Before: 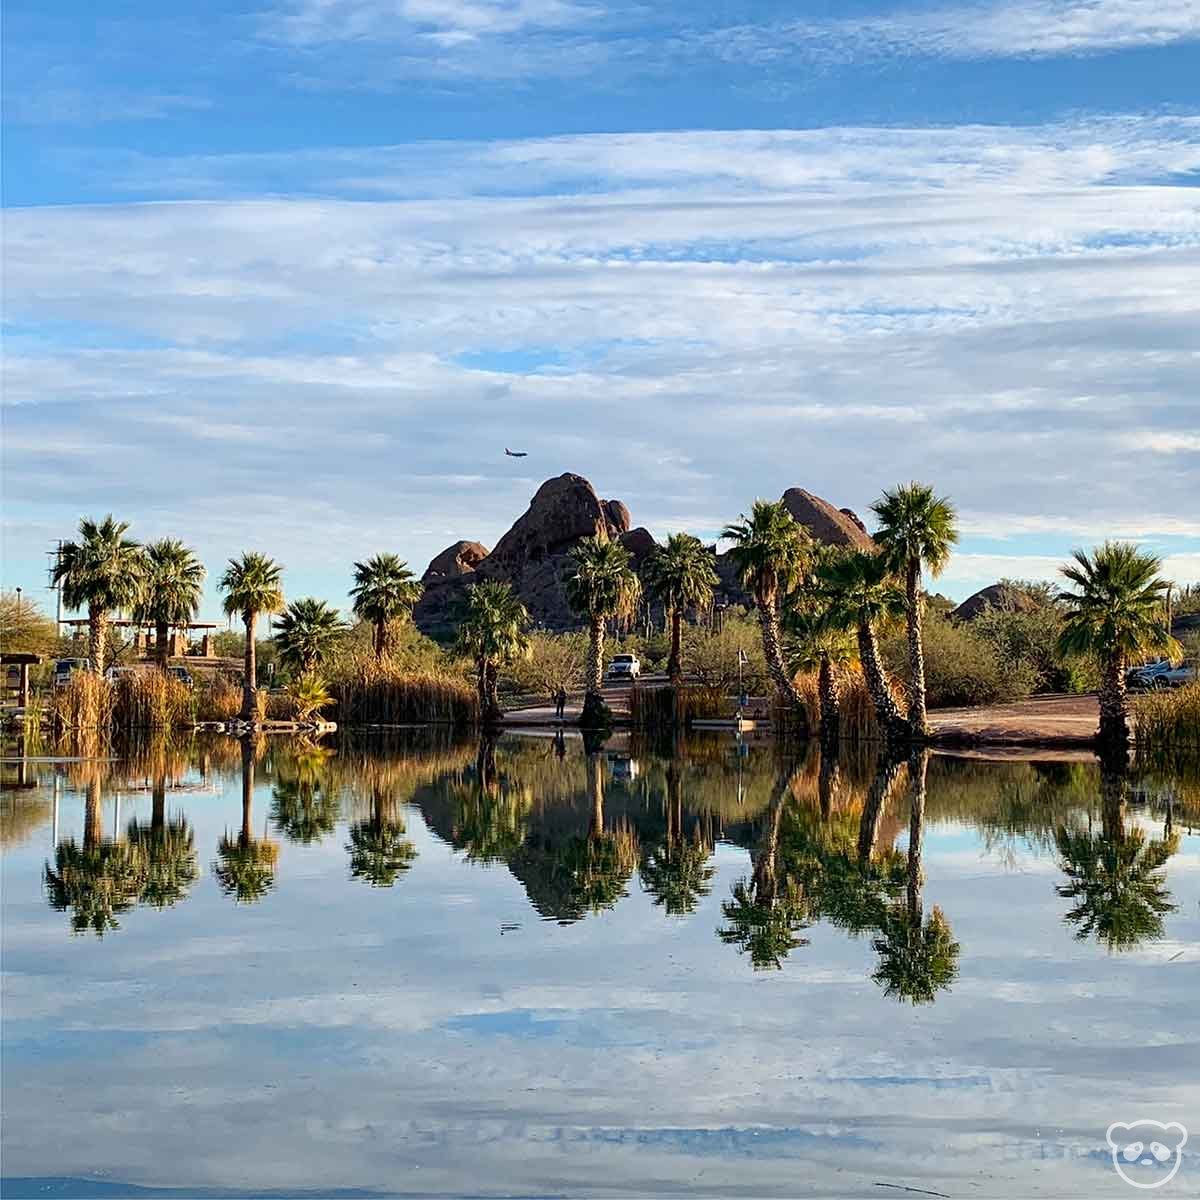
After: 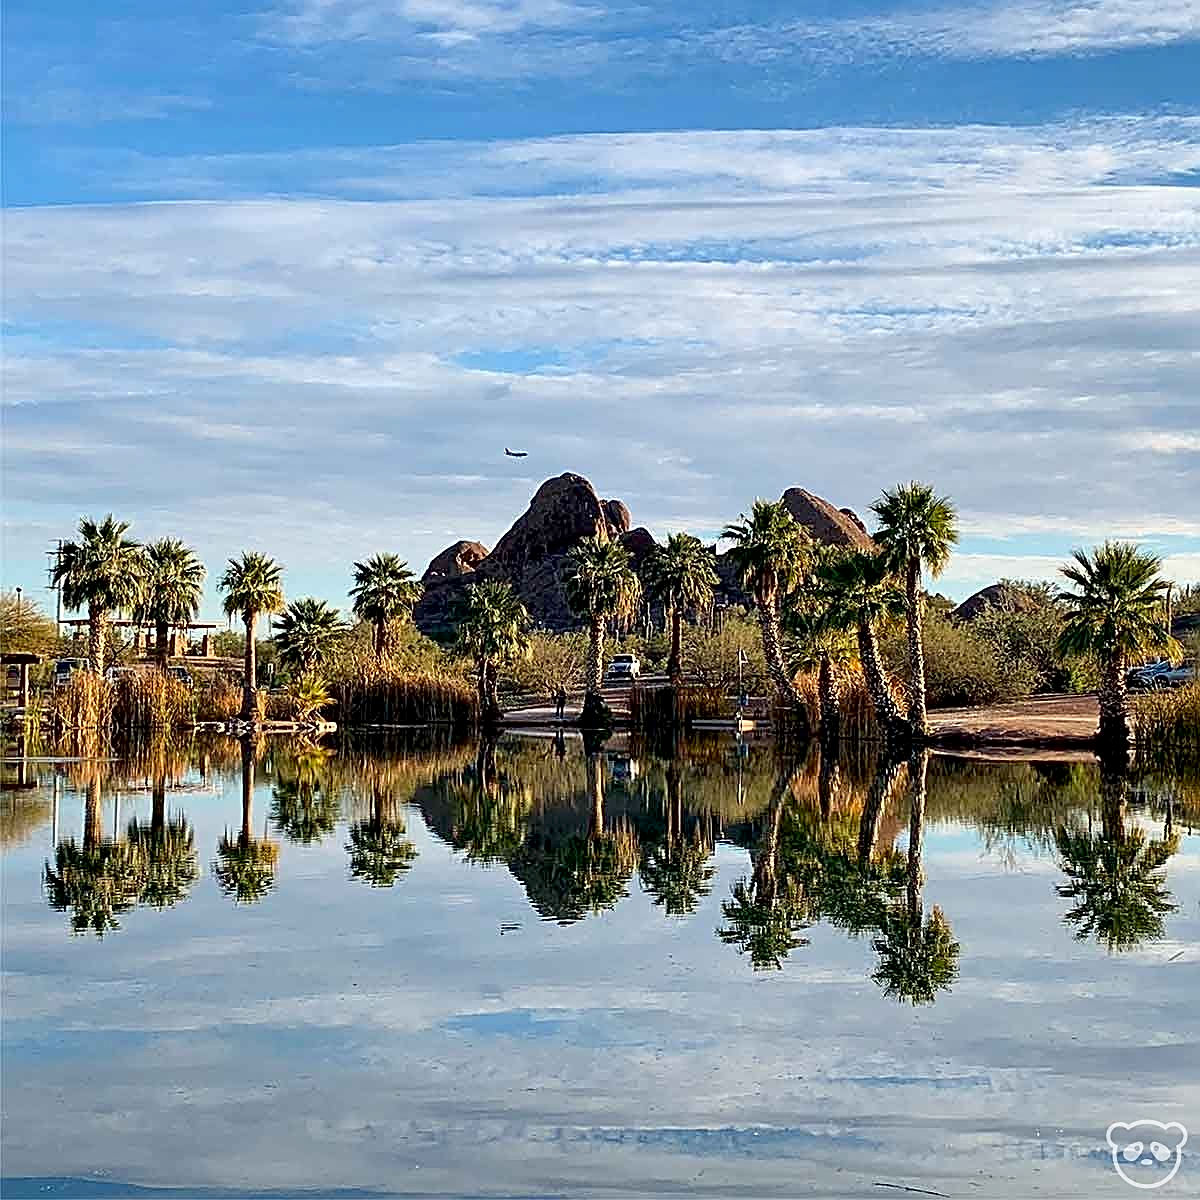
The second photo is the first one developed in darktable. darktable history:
sharpen: amount 0.901
shadows and highlights: radius 125.46, shadows 30.51, highlights -30.51, low approximation 0.01, soften with gaussian
exposure: black level correction 0.005, exposure 0.001 EV, compensate highlight preservation false
